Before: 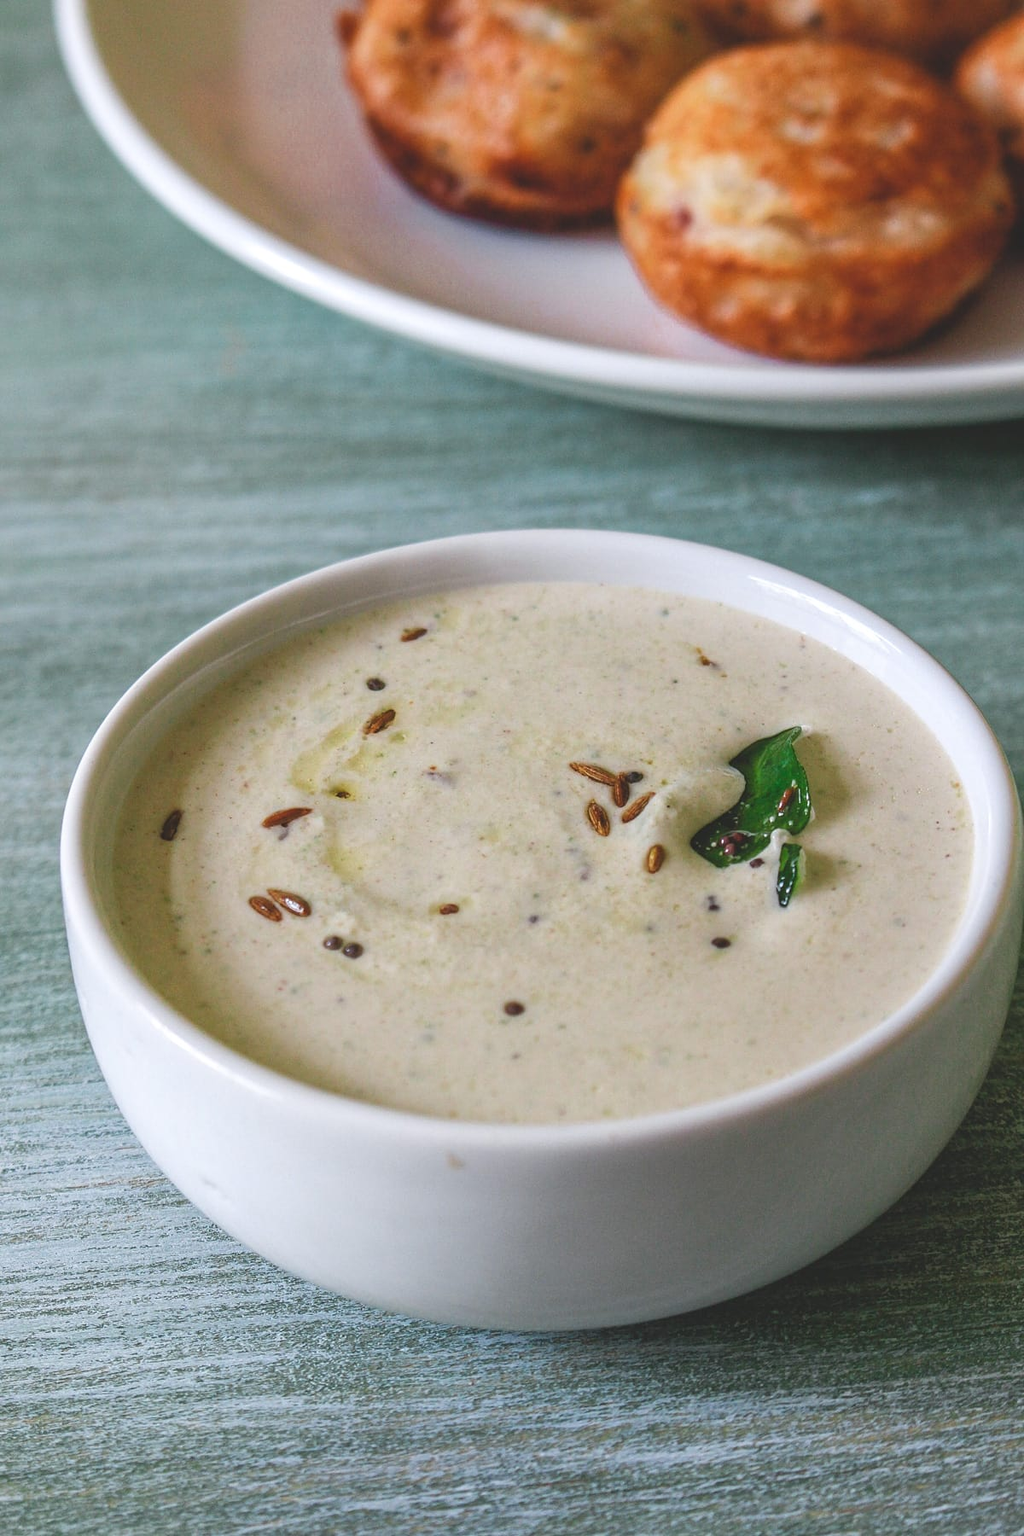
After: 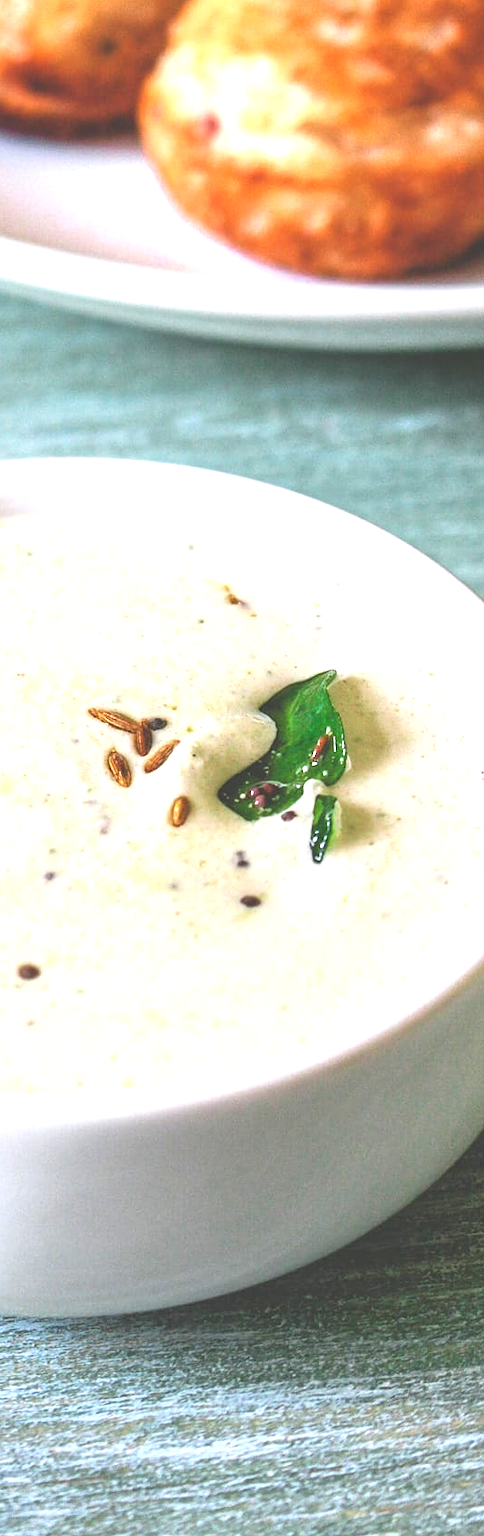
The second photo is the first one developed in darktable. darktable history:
crop: left 47.628%, top 6.643%, right 7.874%
exposure: black level correction 0, exposure 1.3 EV, compensate exposure bias true, compensate highlight preservation false
